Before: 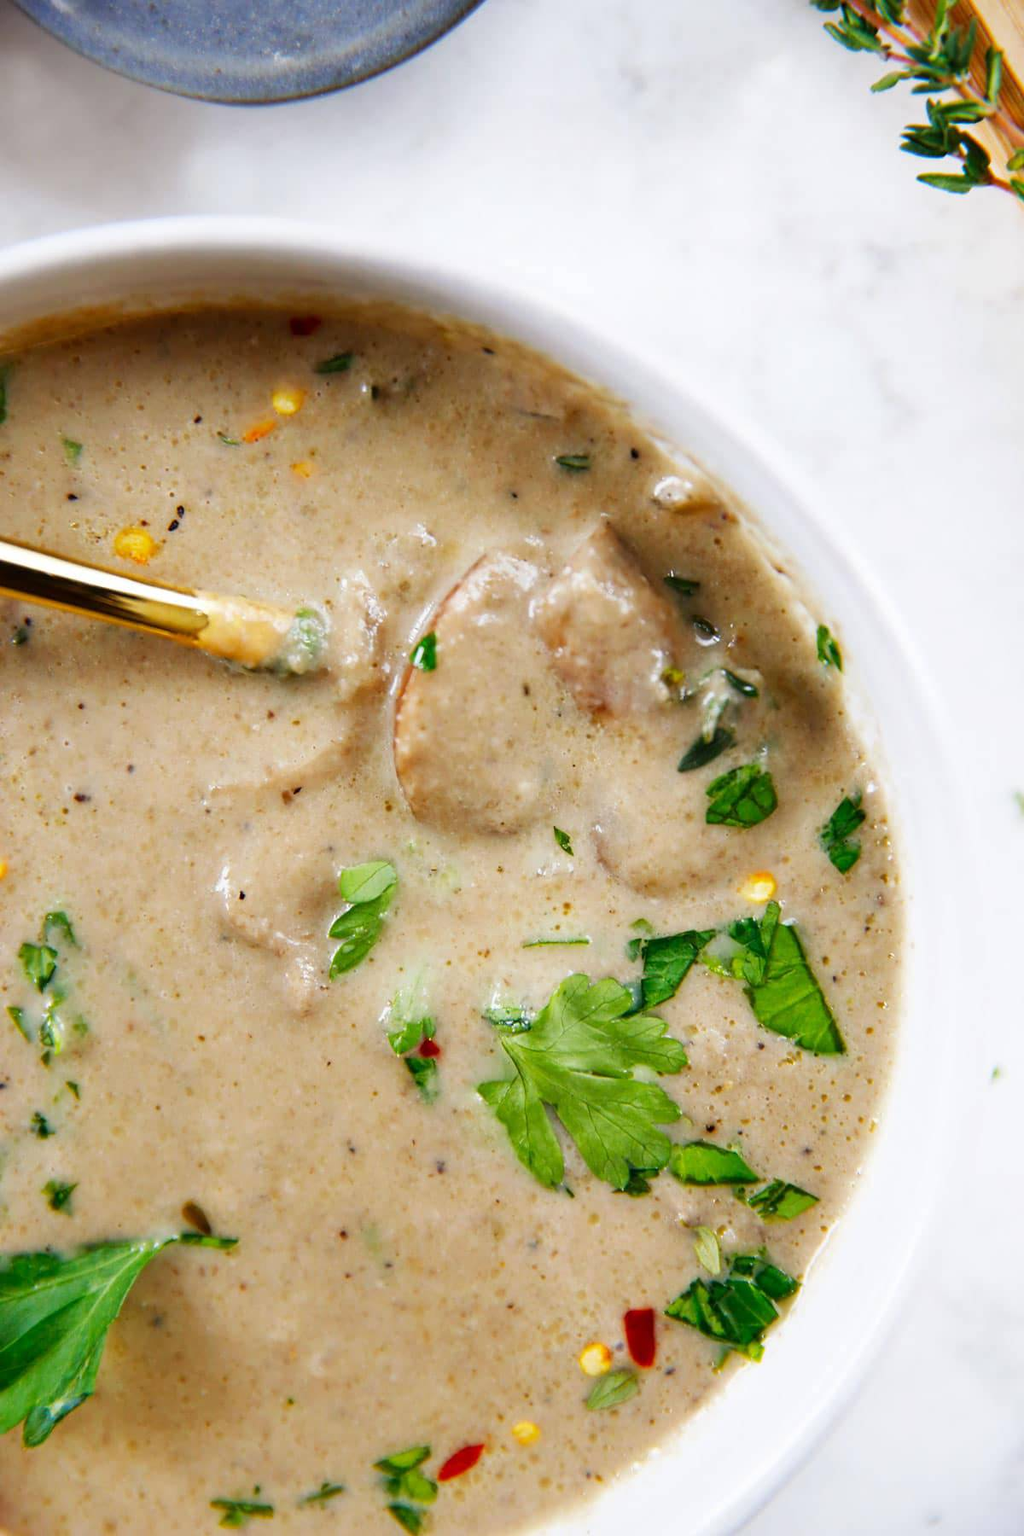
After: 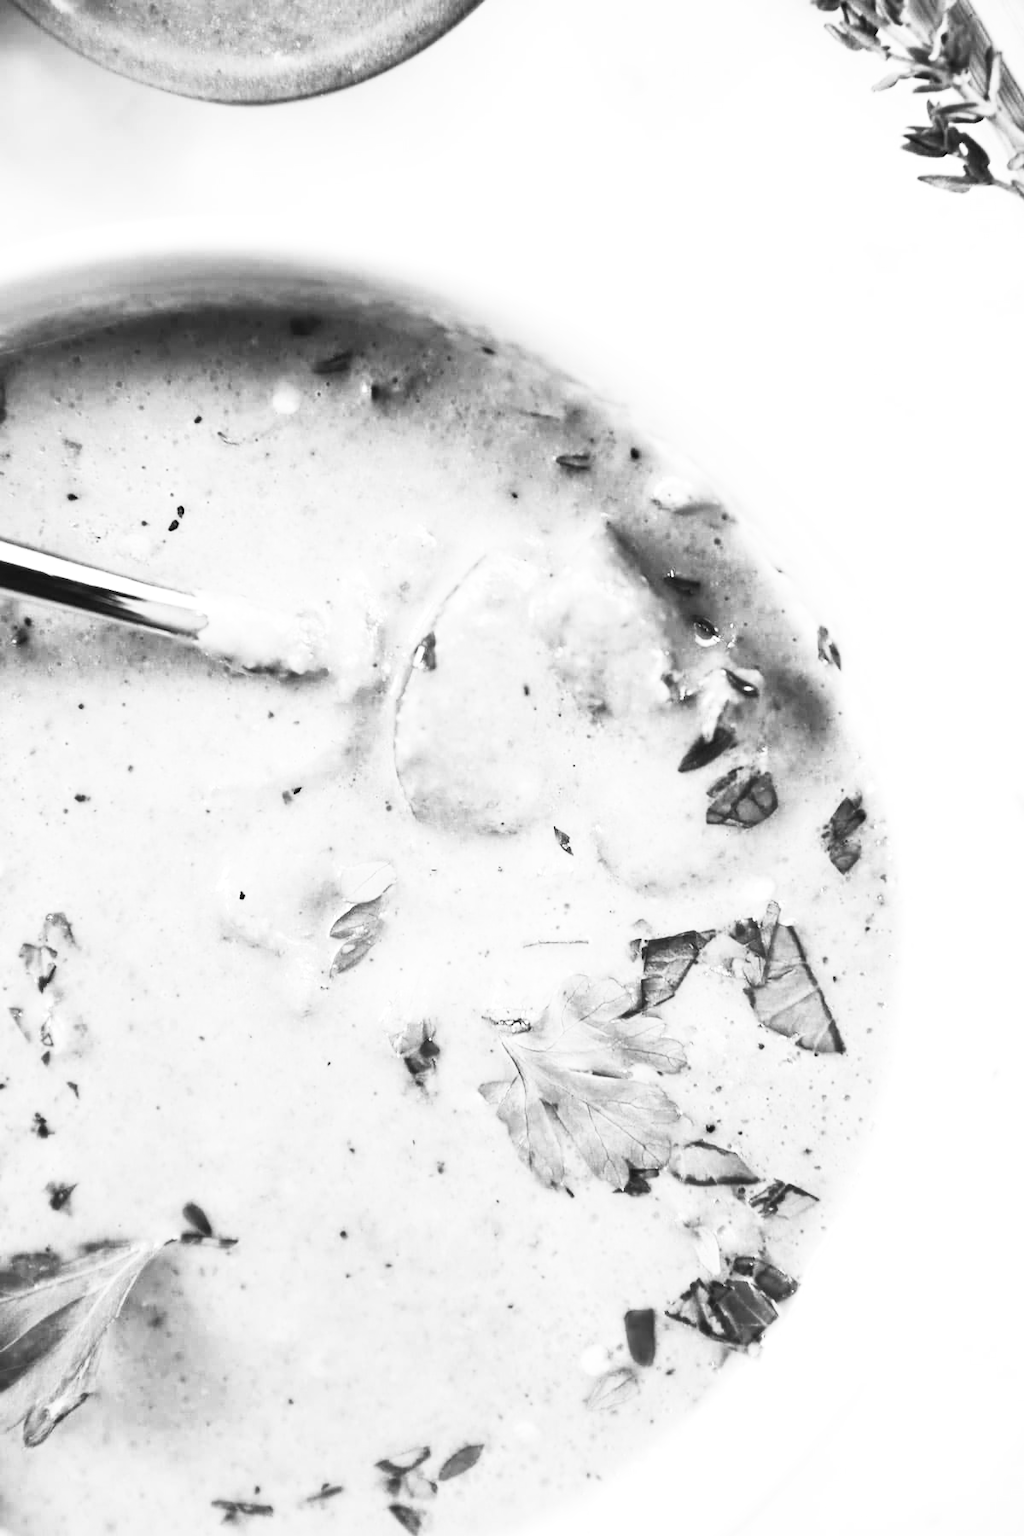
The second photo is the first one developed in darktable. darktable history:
white balance: red 1.05, blue 1.072
exposure: black level correction 0, exposure 0.2 EV, compensate exposure bias true, compensate highlight preservation false
contrast brightness saturation: contrast 0.53, brightness 0.47, saturation -1
